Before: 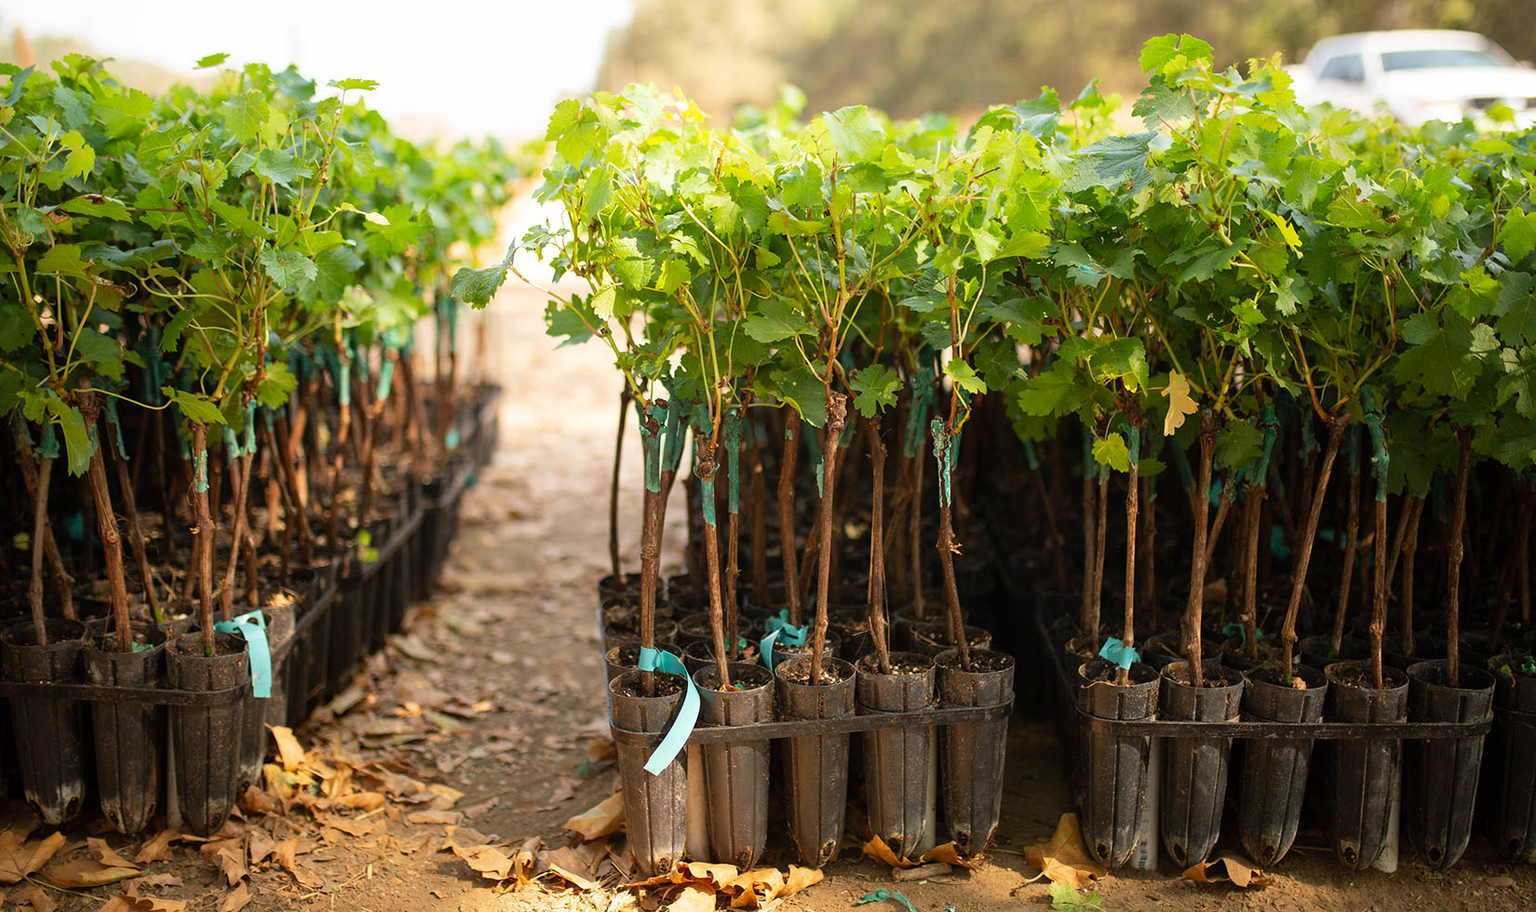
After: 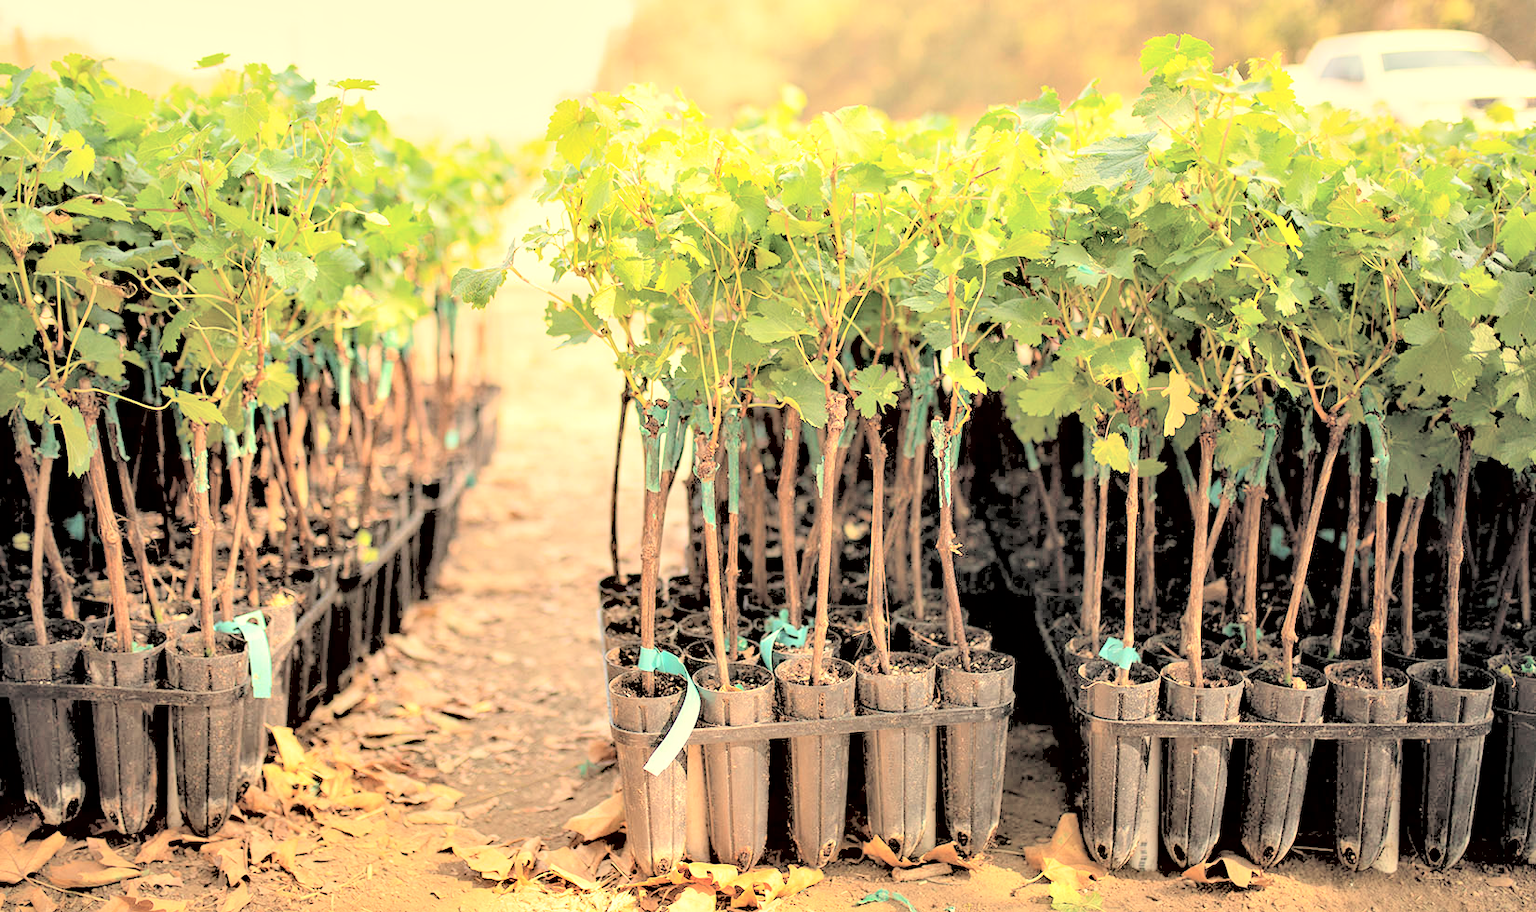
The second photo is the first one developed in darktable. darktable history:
contrast brightness saturation: brightness 1
white balance: red 1.123, blue 0.83
contrast equalizer: y [[0.601, 0.6, 0.598, 0.598, 0.6, 0.601], [0.5 ×6], [0.5 ×6], [0 ×6], [0 ×6]]
